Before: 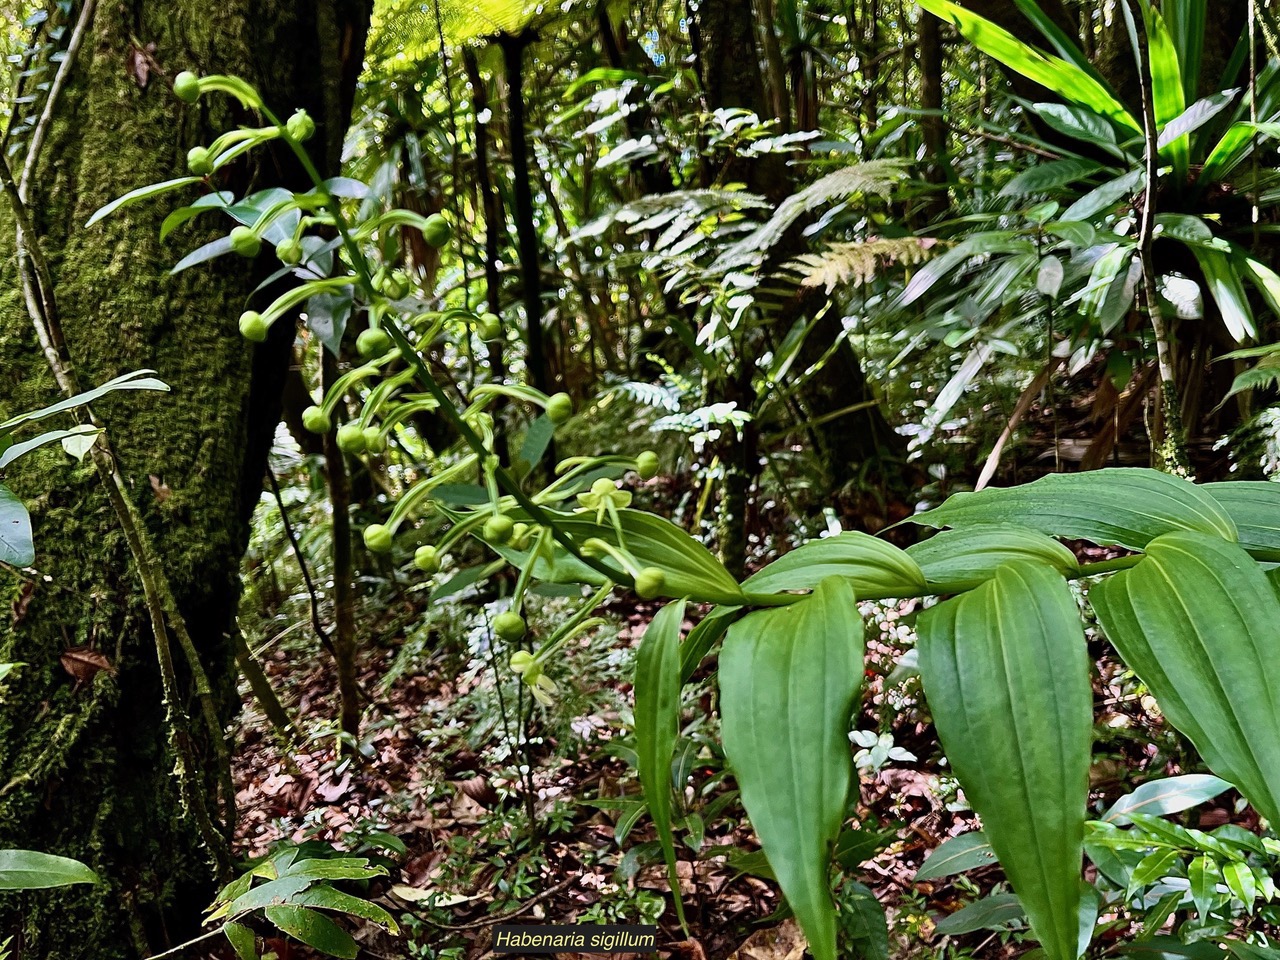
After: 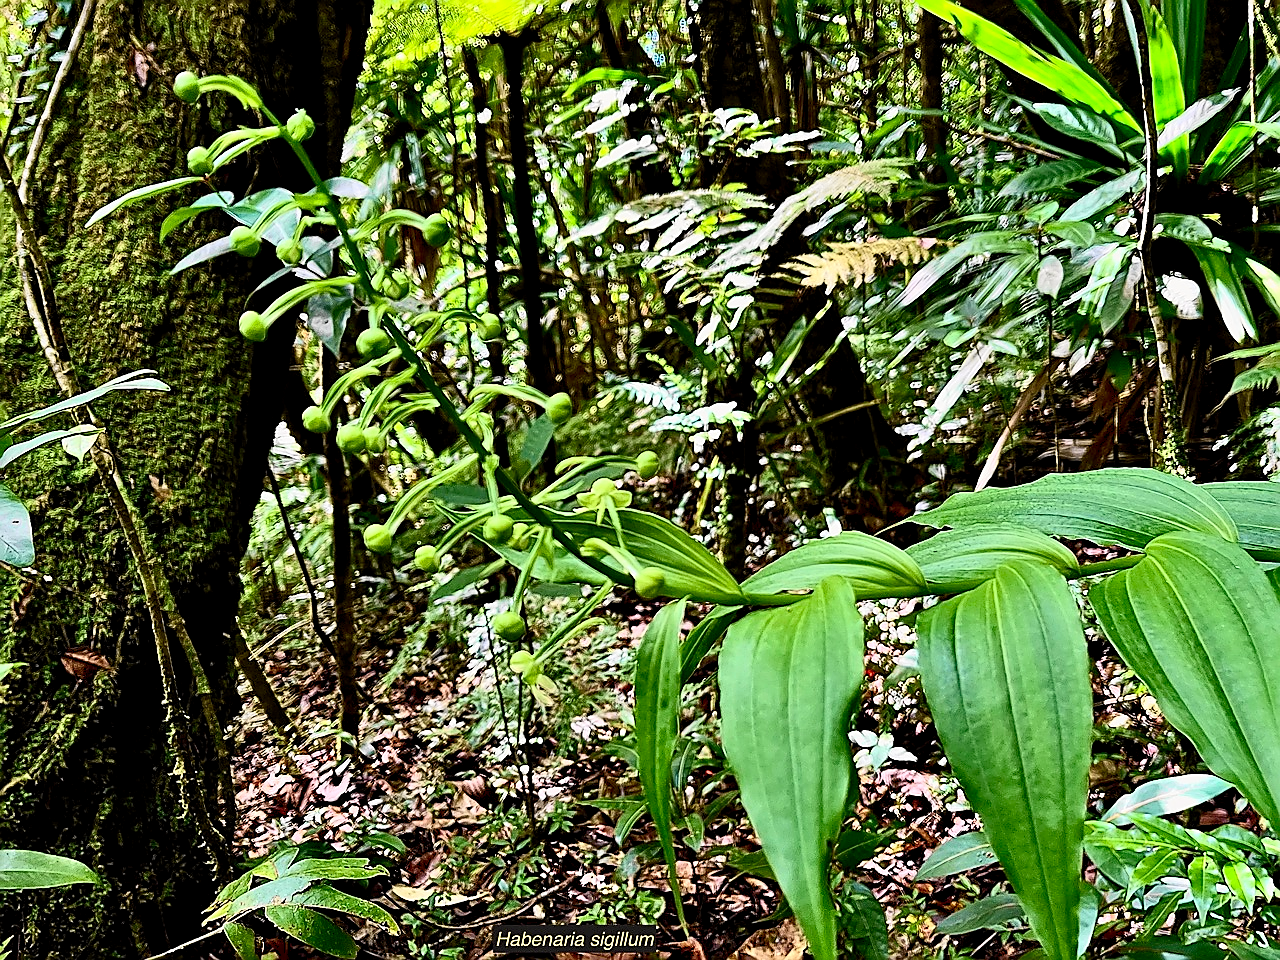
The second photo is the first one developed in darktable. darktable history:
tone equalizer: on, module defaults
sharpen: radius 1.4, amount 1.25, threshold 0.7
tone curve: curves: ch0 [(0, 0) (0.055, 0.05) (0.258, 0.287) (0.434, 0.526) (0.517, 0.648) (0.745, 0.874) (1, 1)]; ch1 [(0, 0) (0.346, 0.307) (0.418, 0.383) (0.46, 0.439) (0.482, 0.493) (0.502, 0.503) (0.517, 0.514) (0.55, 0.561) (0.588, 0.603) (0.646, 0.688) (1, 1)]; ch2 [(0, 0) (0.346, 0.34) (0.431, 0.45) (0.485, 0.499) (0.5, 0.503) (0.527, 0.525) (0.545, 0.562) (0.679, 0.706) (1, 1)], color space Lab, independent channels, preserve colors none
